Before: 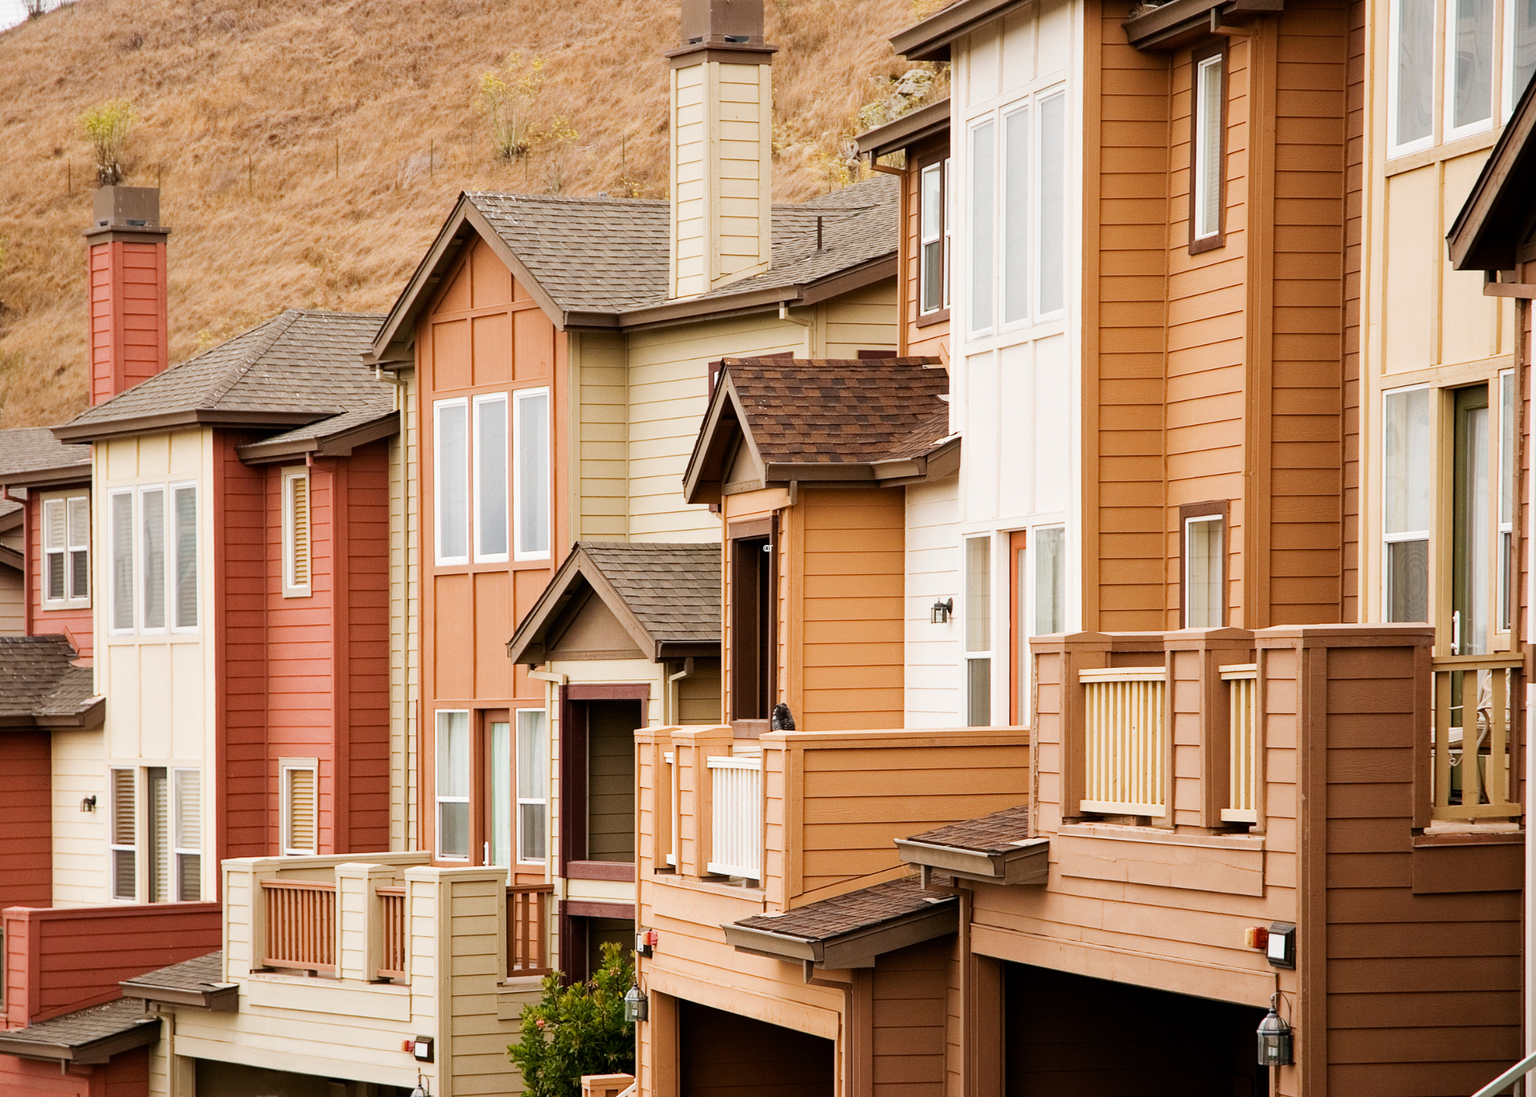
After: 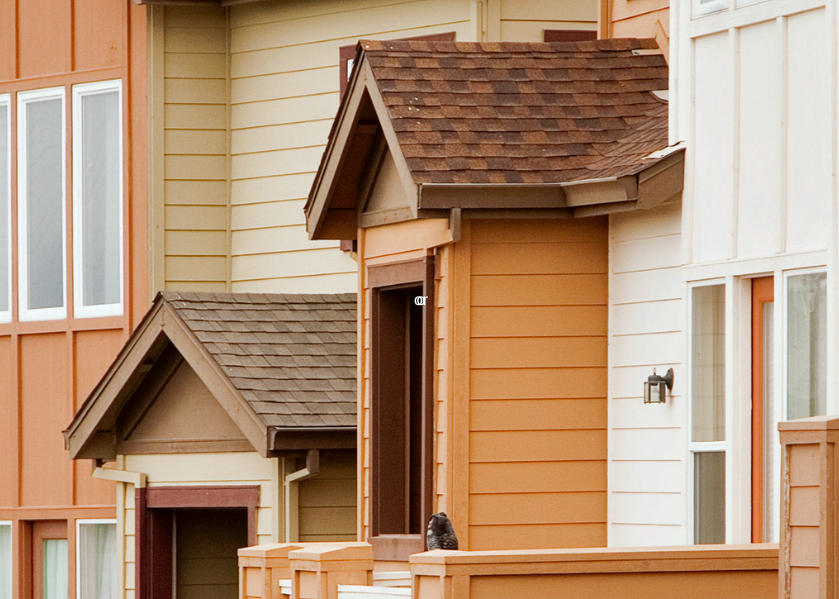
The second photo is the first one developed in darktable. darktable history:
crop: left 30%, top 30%, right 30%, bottom 30%
color correction: highlights a* -2.73, highlights b* -2.09, shadows a* 2.41, shadows b* 2.73
shadows and highlights: on, module defaults
